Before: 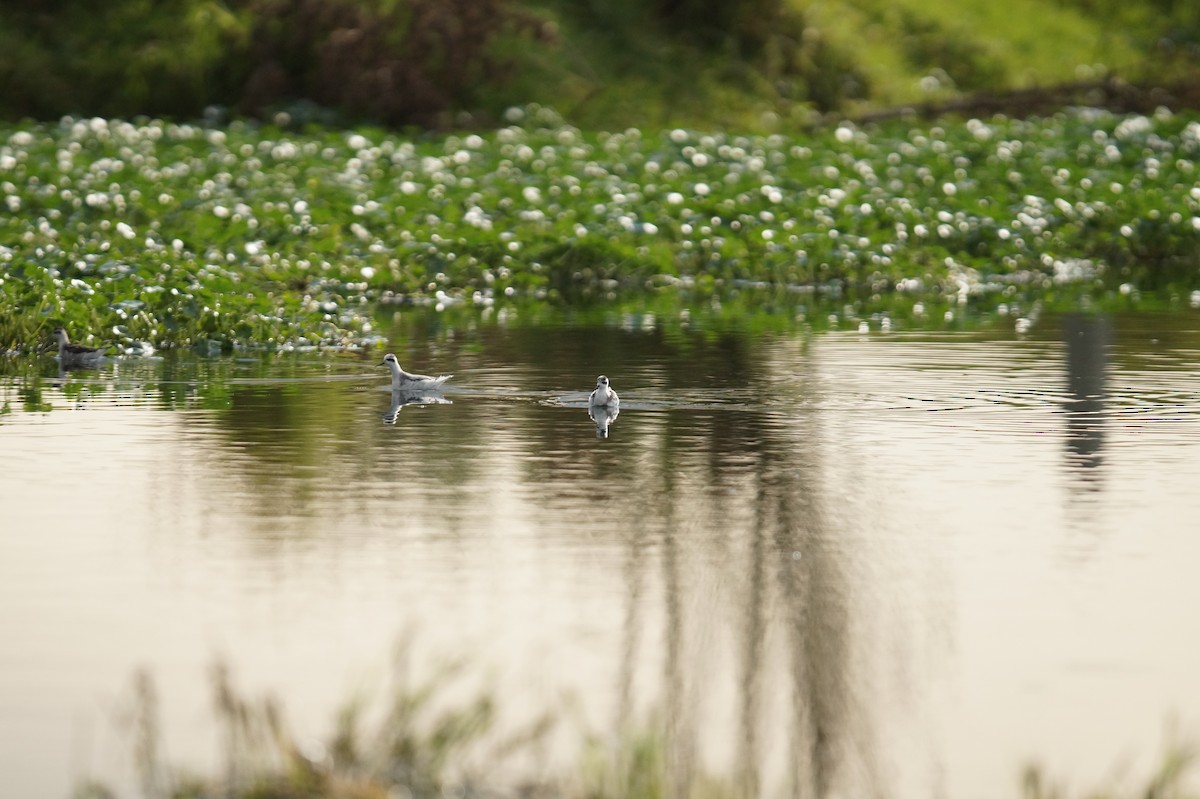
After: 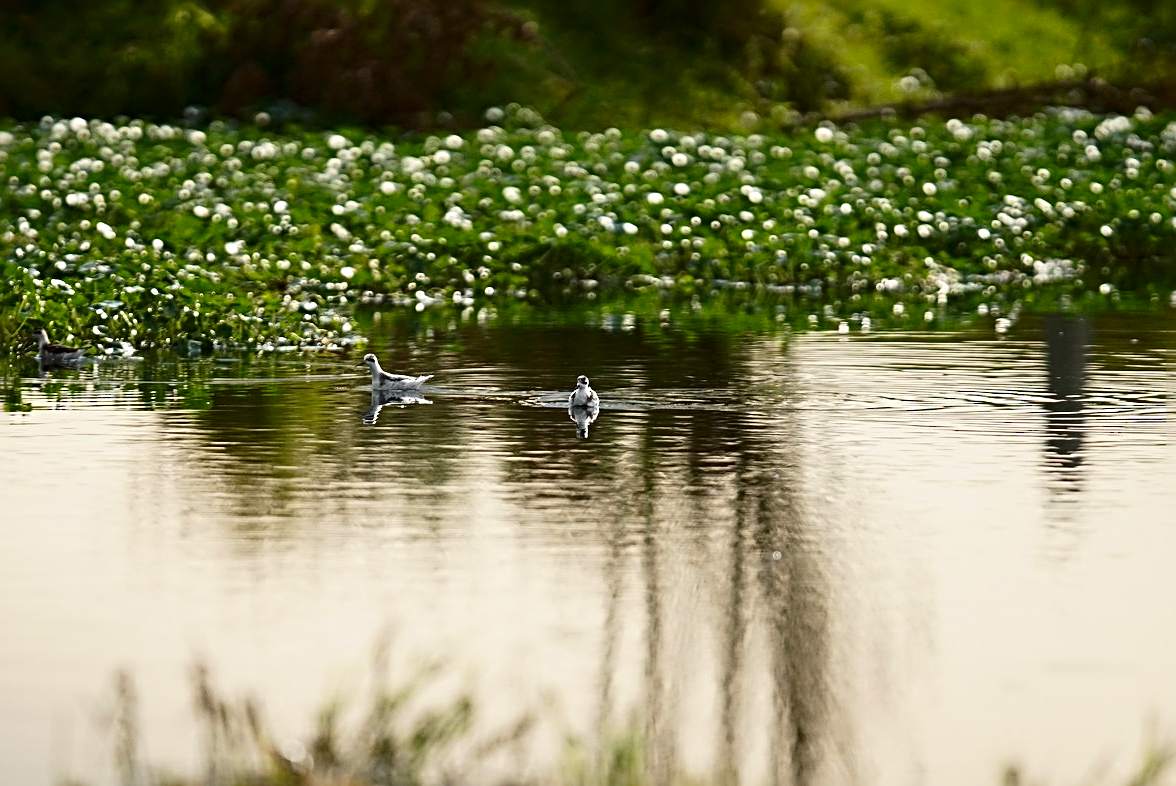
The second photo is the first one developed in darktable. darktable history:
crop: left 1.691%, right 0.282%, bottom 1.54%
sharpen: radius 3.676, amount 0.919
contrast brightness saturation: contrast 0.19, brightness -0.115, saturation 0.207
tone equalizer: edges refinement/feathering 500, mask exposure compensation -1.57 EV, preserve details guided filter
